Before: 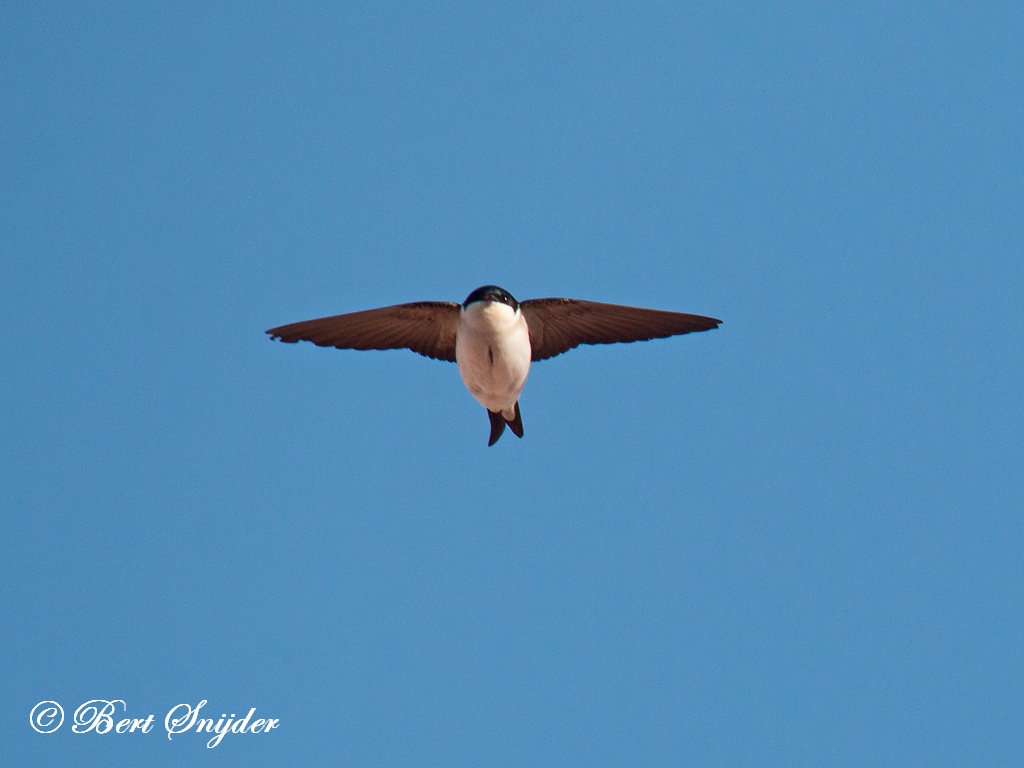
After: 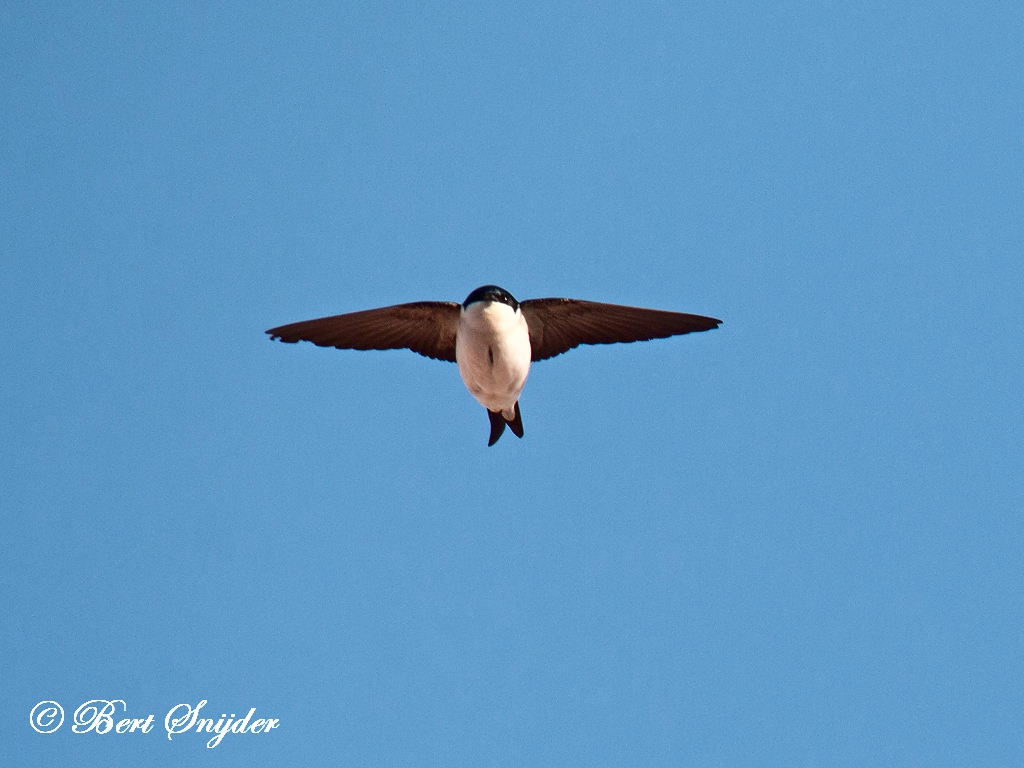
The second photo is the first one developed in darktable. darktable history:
tone curve: curves: ch0 [(0, 0) (0.003, 0.002) (0.011, 0.006) (0.025, 0.014) (0.044, 0.025) (0.069, 0.039) (0.1, 0.056) (0.136, 0.082) (0.177, 0.116) (0.224, 0.163) (0.277, 0.233) (0.335, 0.311) (0.399, 0.396) (0.468, 0.488) (0.543, 0.588) (0.623, 0.695) (0.709, 0.809) (0.801, 0.912) (0.898, 0.997) (1, 1)], color space Lab, independent channels, preserve colors none
